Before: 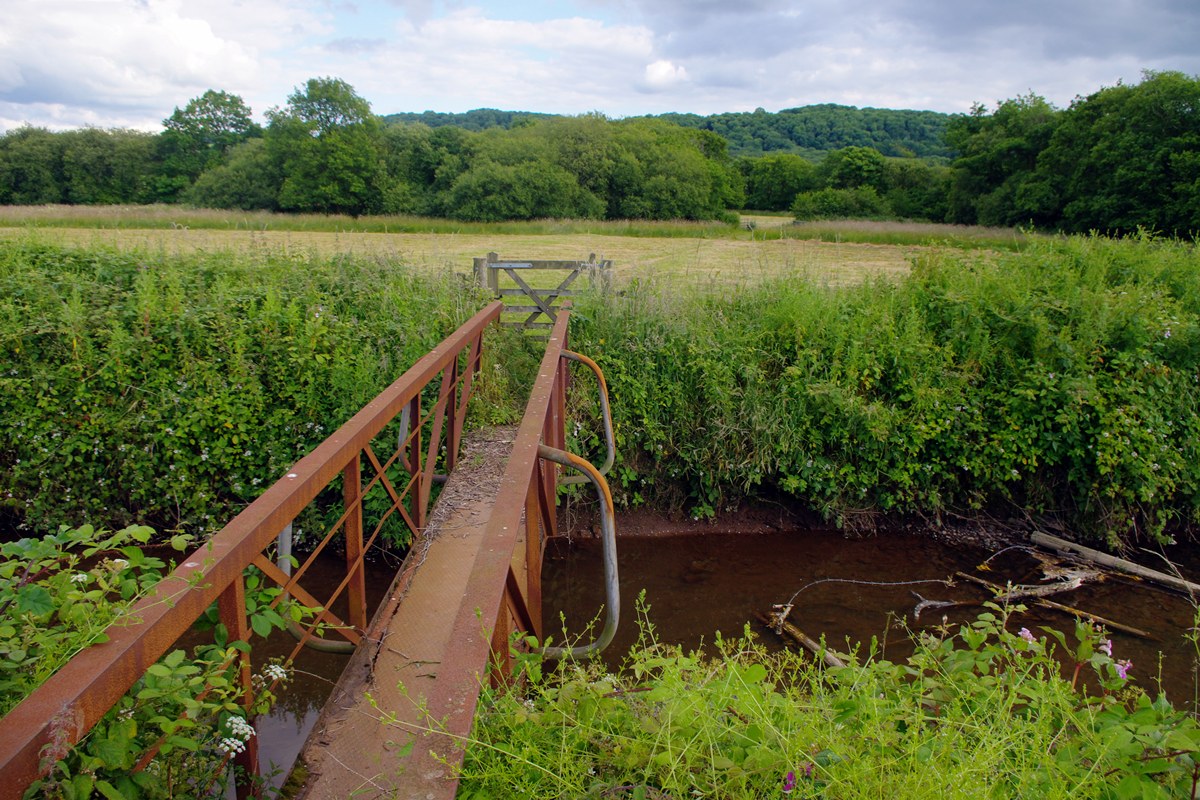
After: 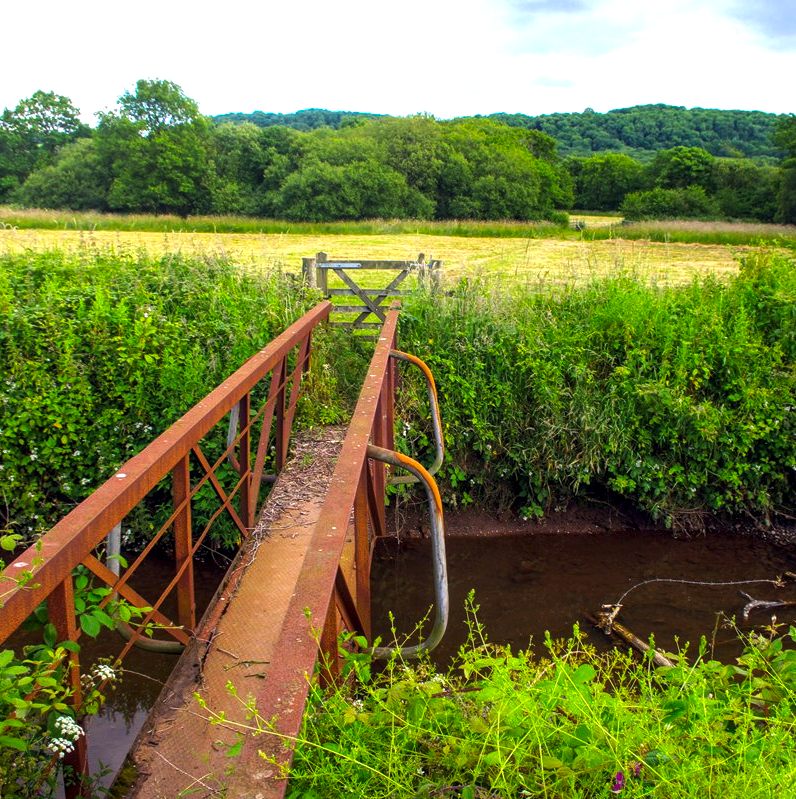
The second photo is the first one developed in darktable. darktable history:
color calibration: output colorfulness [0, 0.315, 0, 0], gray › normalize channels true, illuminant same as pipeline (D50), x 0.346, y 0.358, temperature 5000.7 K, gamut compression 0.003
local contrast: on, module defaults
tone curve: curves: ch0 [(0, 0) (0.536, 0.402) (1, 1)], preserve colors none
exposure: exposure 1 EV, compensate highlight preservation false
crop and rotate: left 14.302%, right 19.354%
